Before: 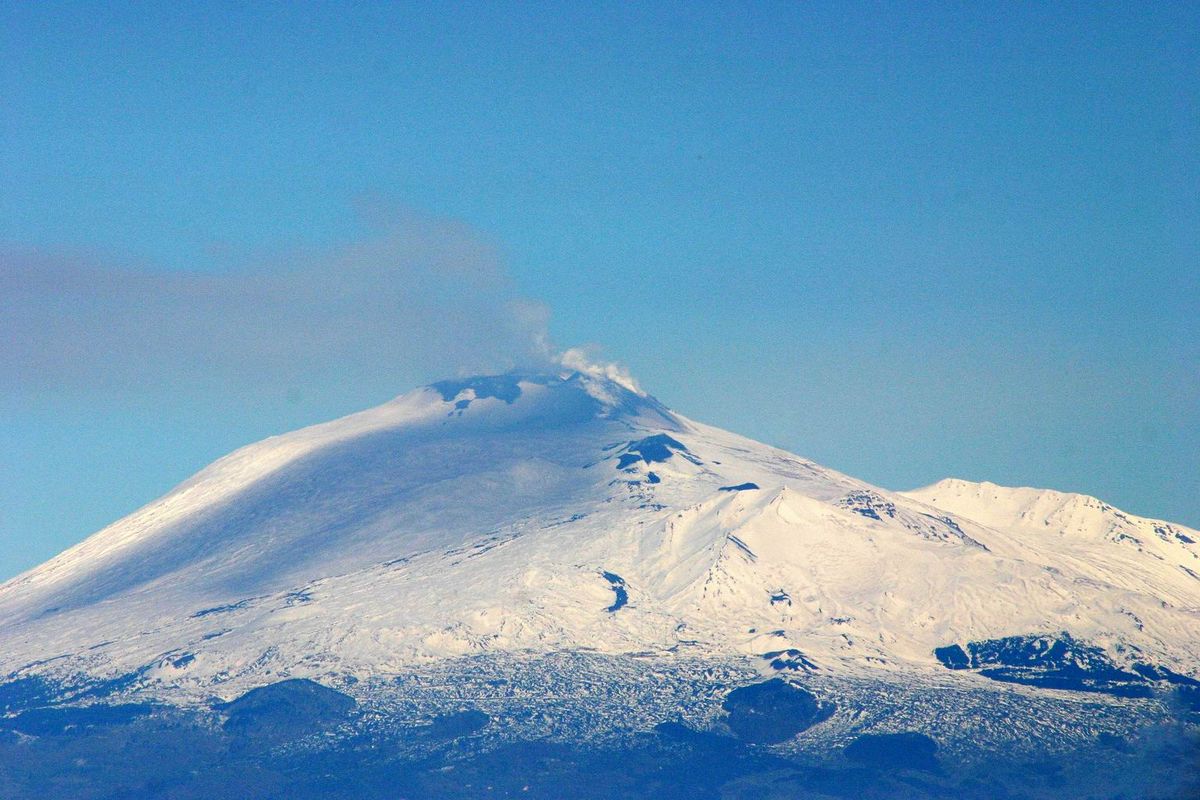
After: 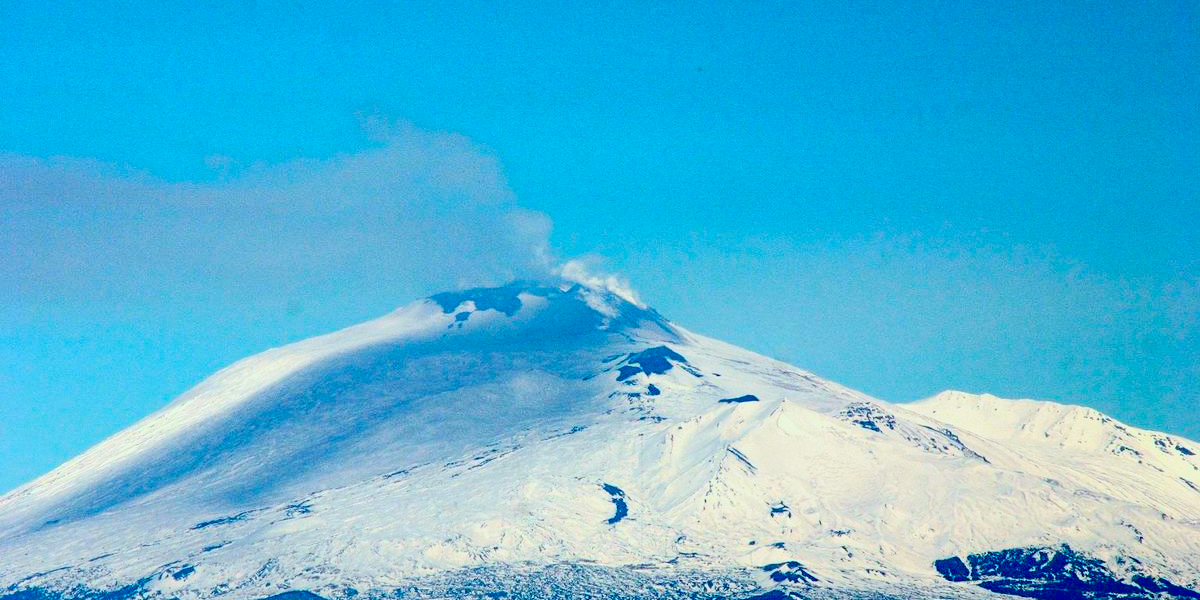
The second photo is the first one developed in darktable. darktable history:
crop: top 11.038%, bottom 13.962%
white balance: red 1.045, blue 0.932
color correction: highlights a* -10.69, highlights b* -19.19
exposure: black level correction 0.046, exposure -0.228 EV, compensate highlight preservation false
contrast brightness saturation: contrast 0.2, brightness 0.16, saturation 0.22
